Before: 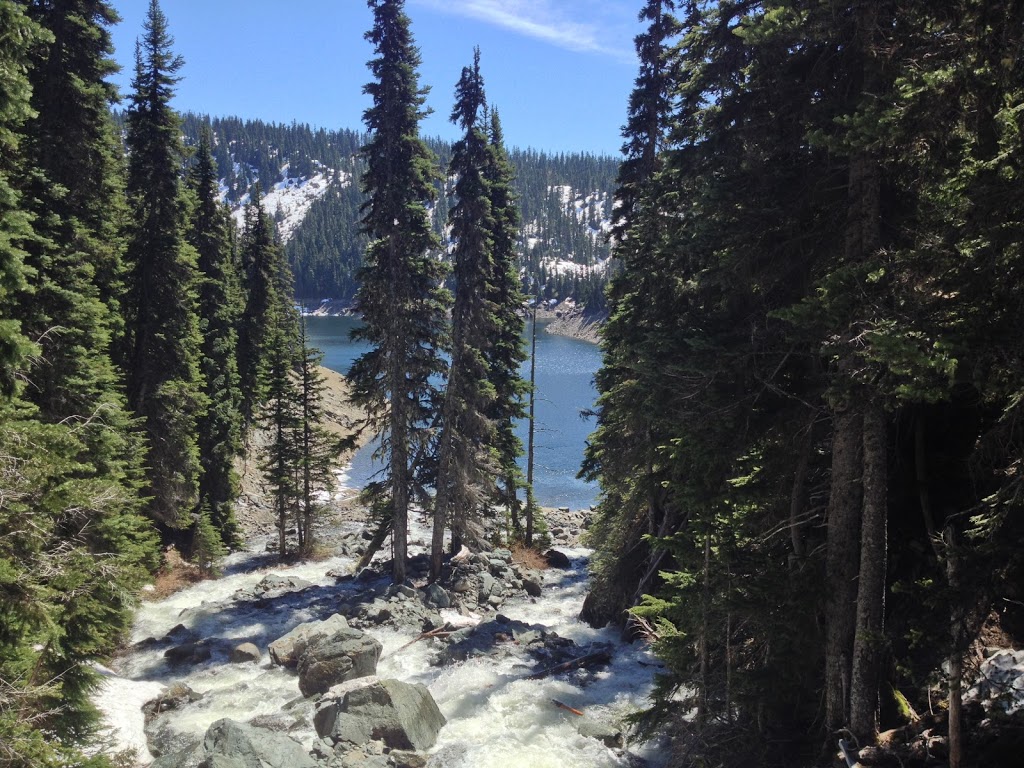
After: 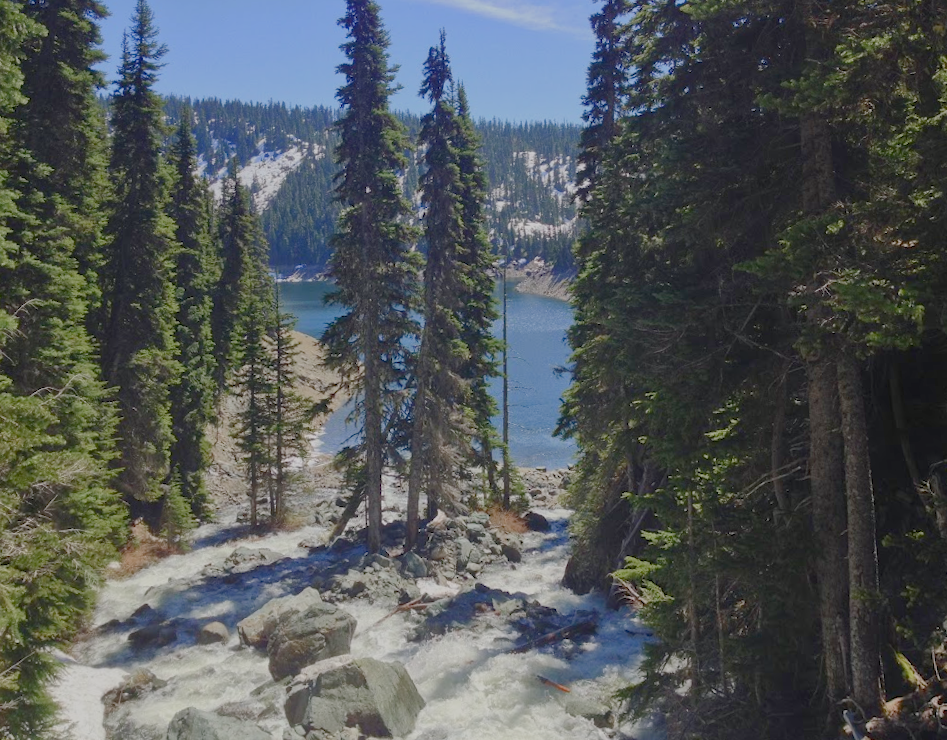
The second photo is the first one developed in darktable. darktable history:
rotate and perspective: rotation -1.68°, lens shift (vertical) -0.146, crop left 0.049, crop right 0.912, crop top 0.032, crop bottom 0.96
color balance rgb: shadows lift › chroma 1%, shadows lift › hue 113°, highlights gain › chroma 0.2%, highlights gain › hue 333°, perceptual saturation grading › global saturation 20%, perceptual saturation grading › highlights -50%, perceptual saturation grading › shadows 25%, contrast -30%
